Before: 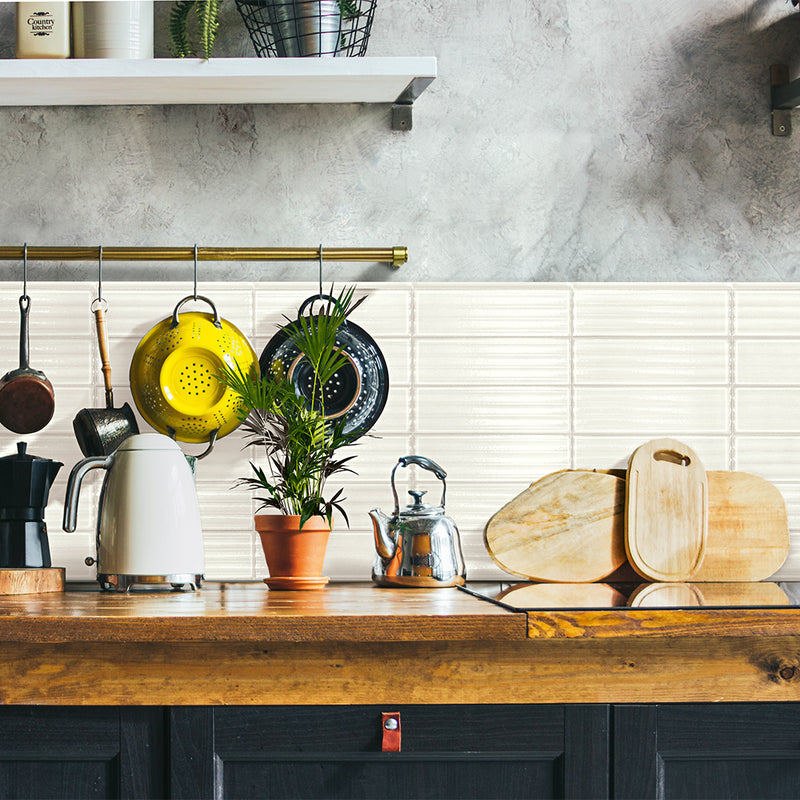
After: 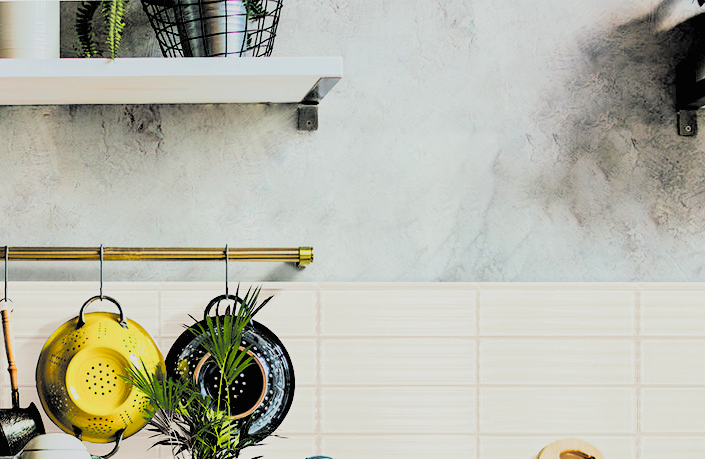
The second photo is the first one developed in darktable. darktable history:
contrast brightness saturation: contrast 0.069, brightness 0.173, saturation 0.412
filmic rgb: black relative exposure -2.76 EV, white relative exposure 4.56 EV, hardness 1.73, contrast 1.267, color science v5 (2021), contrast in shadows safe, contrast in highlights safe
crop and rotate: left 11.774%, bottom 42.537%
